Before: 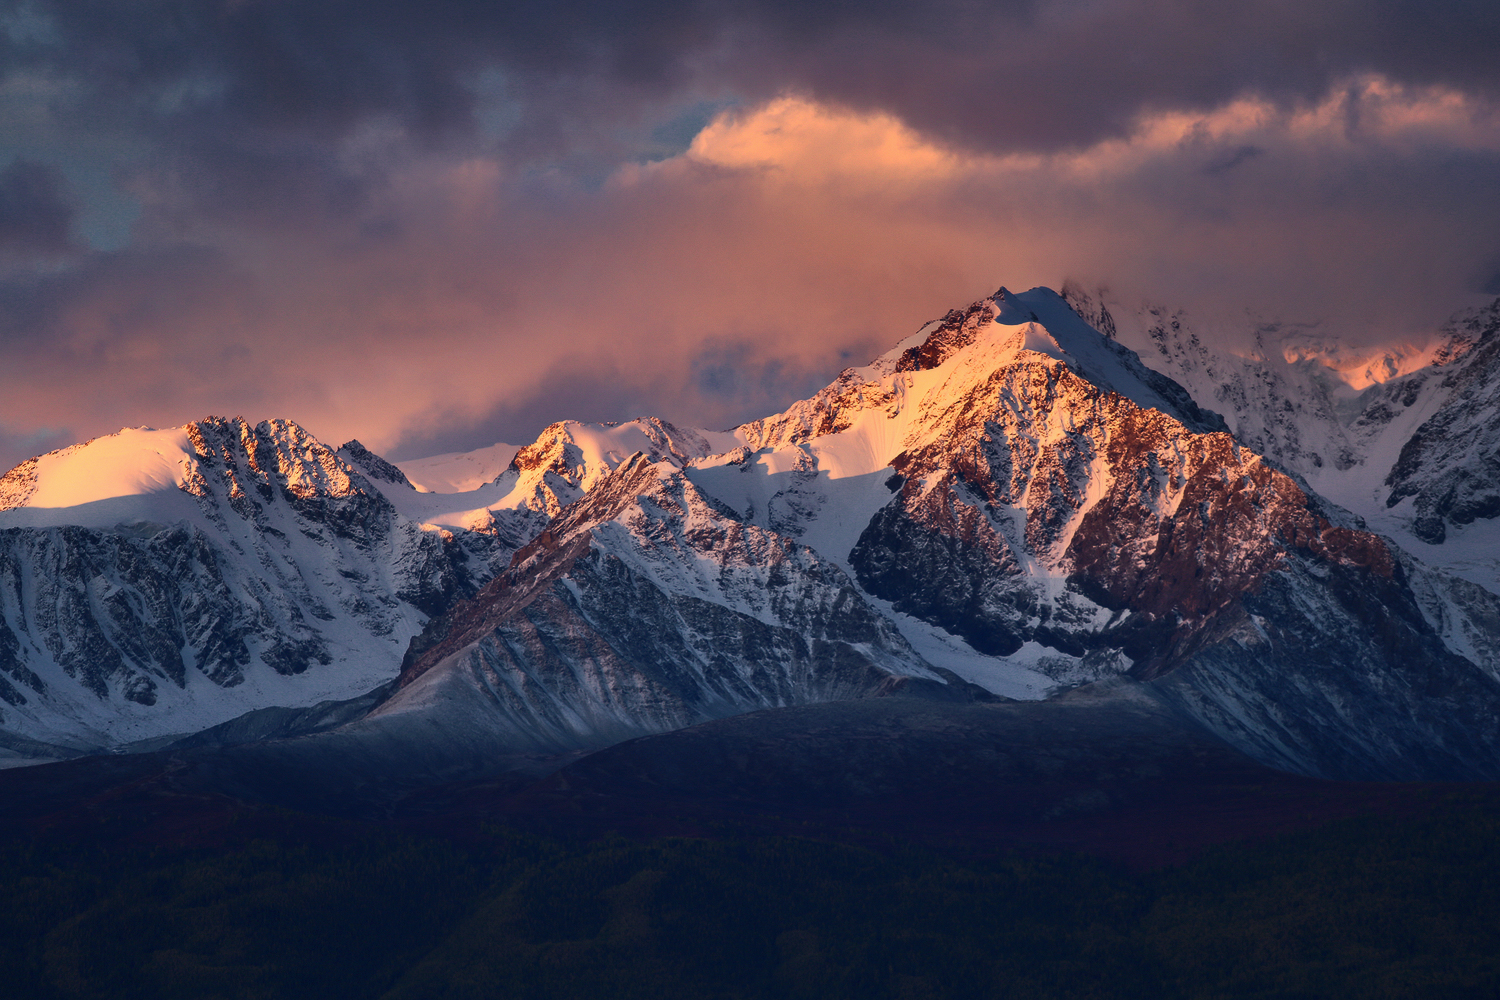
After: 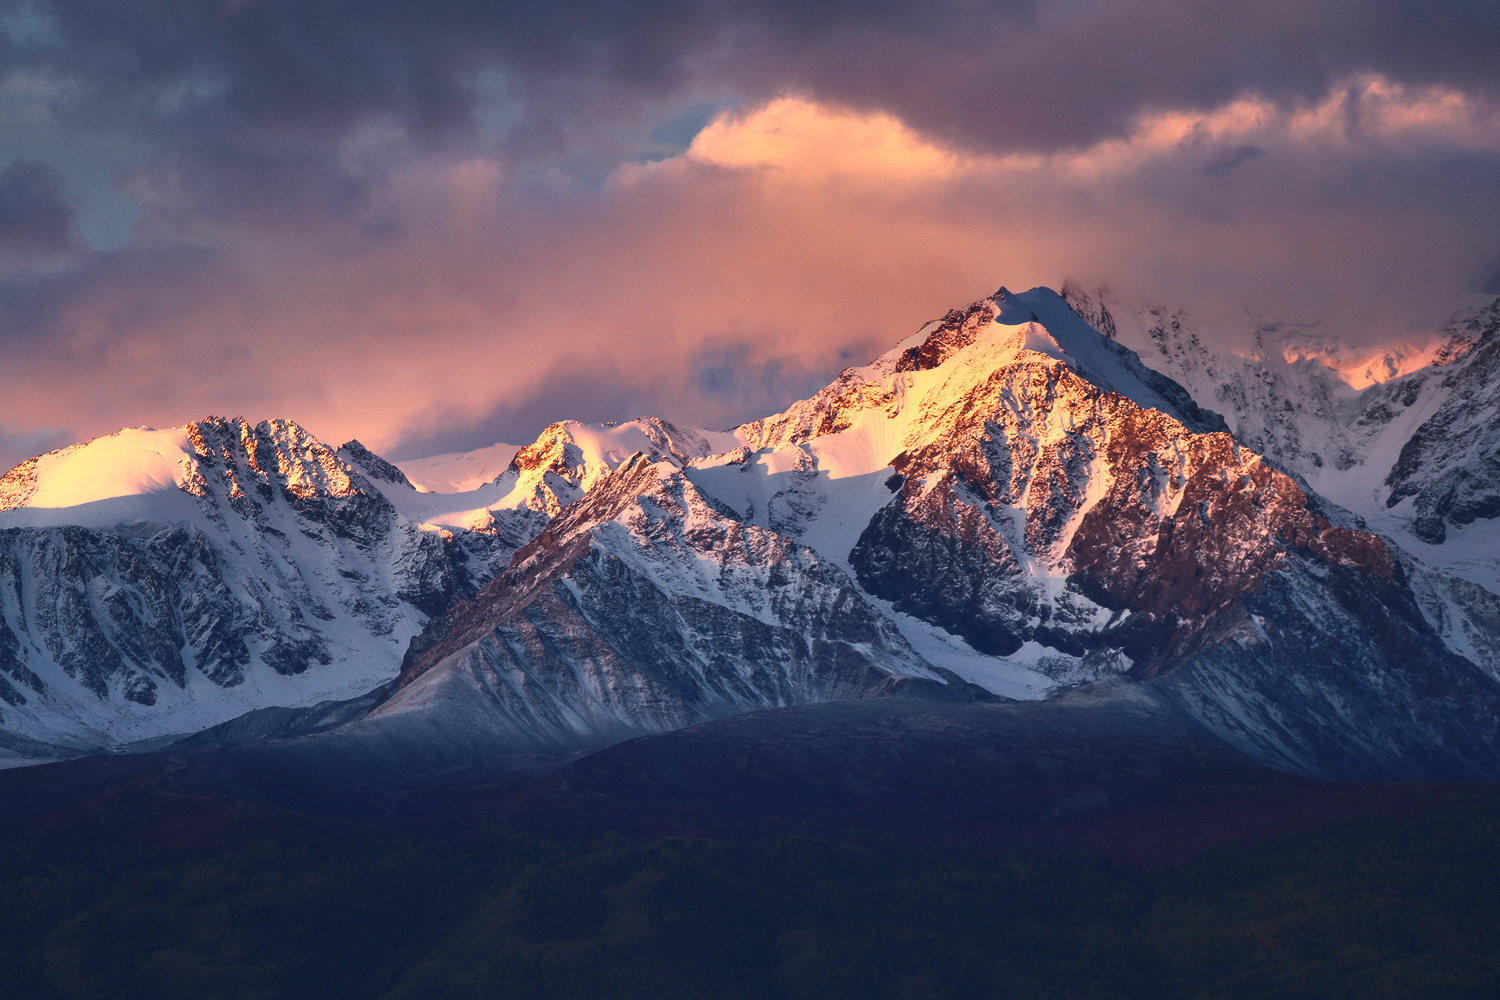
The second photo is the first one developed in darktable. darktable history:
exposure: black level correction -0.002, exposure 0.538 EV, compensate exposure bias true, compensate highlight preservation false
